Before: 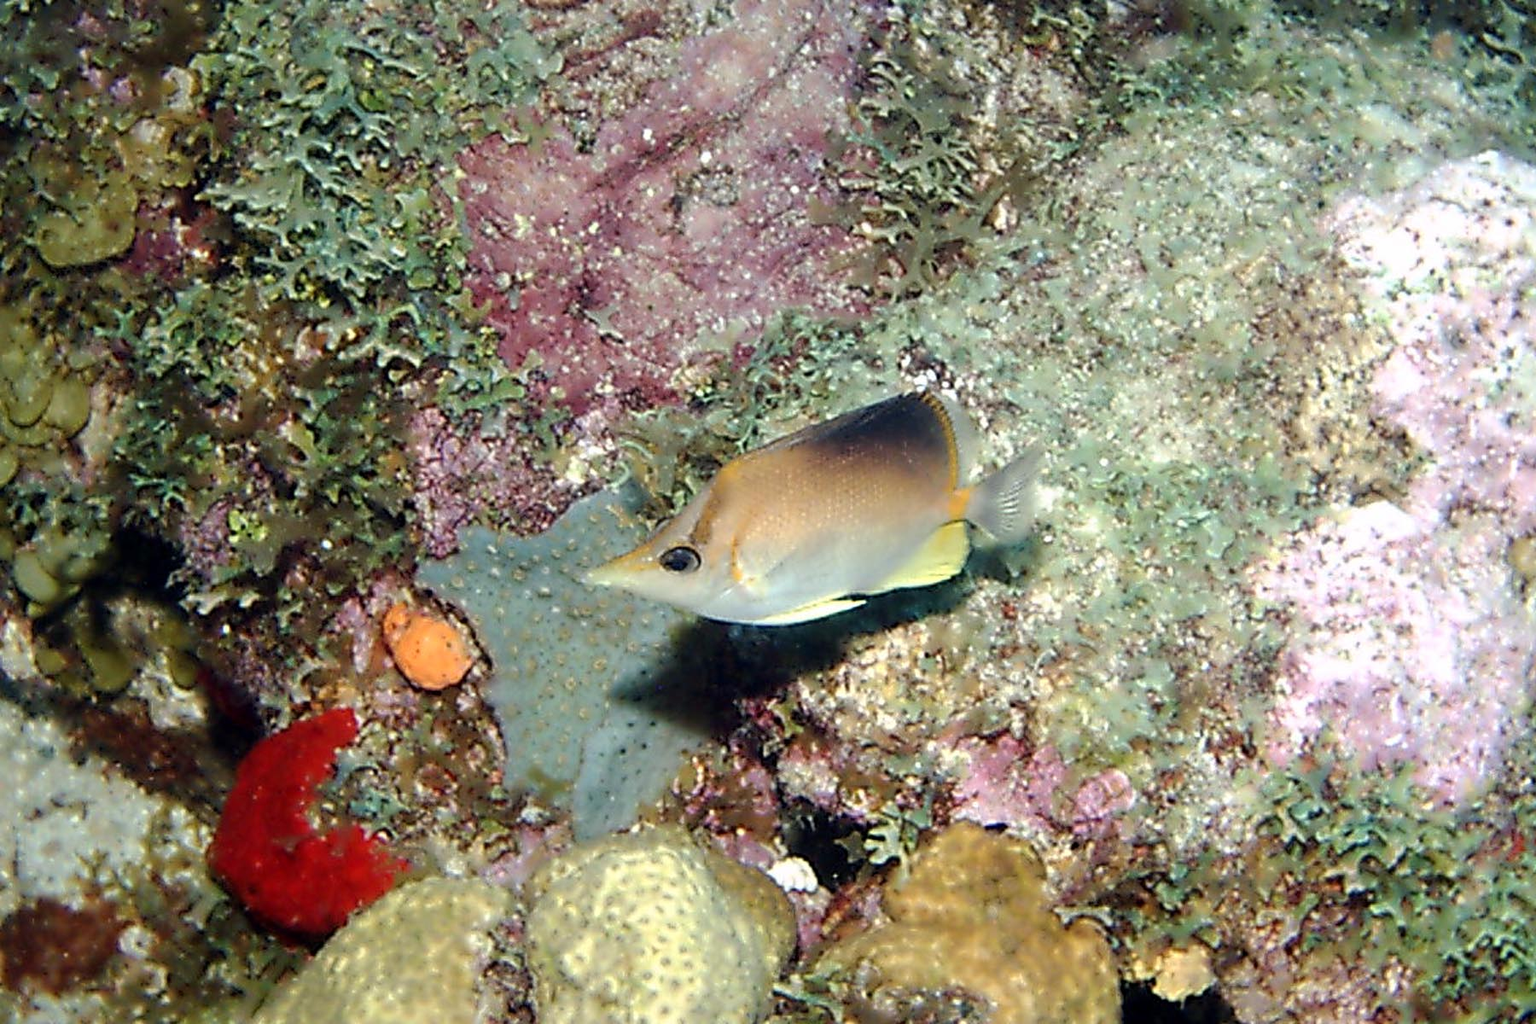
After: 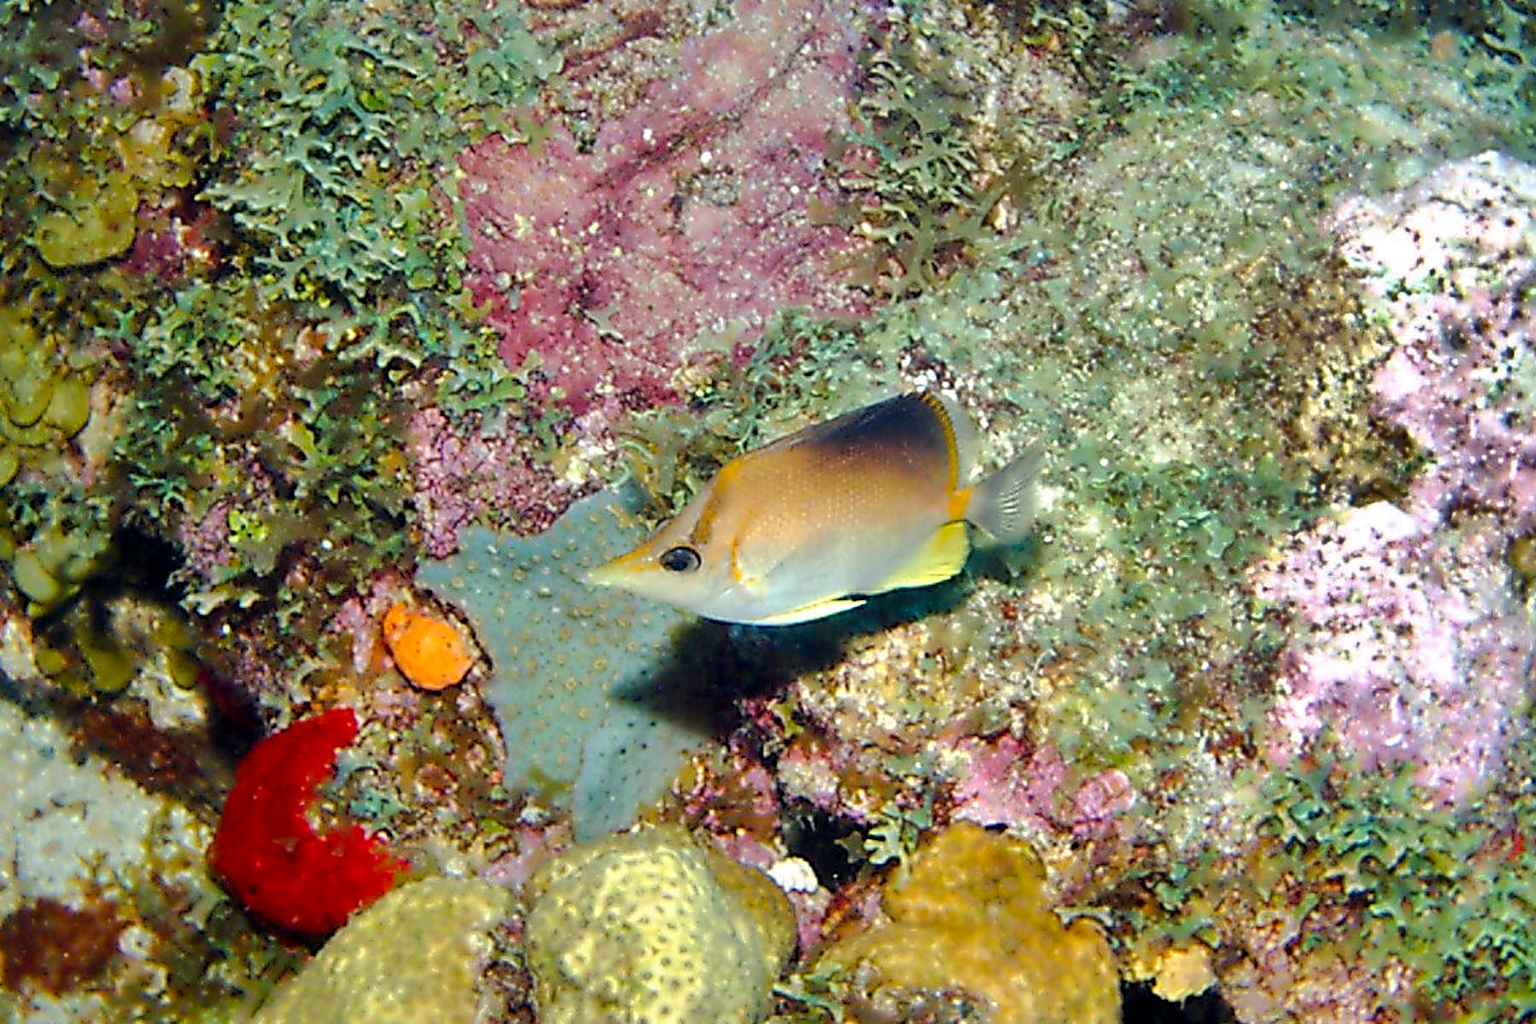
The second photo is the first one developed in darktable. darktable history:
color balance rgb: perceptual saturation grading › global saturation 25%, perceptual brilliance grading › mid-tones 10%, perceptual brilliance grading › shadows 15%, global vibrance 20%
shadows and highlights: radius 108.52, shadows 40.68, highlights -72.88, low approximation 0.01, soften with gaussian
